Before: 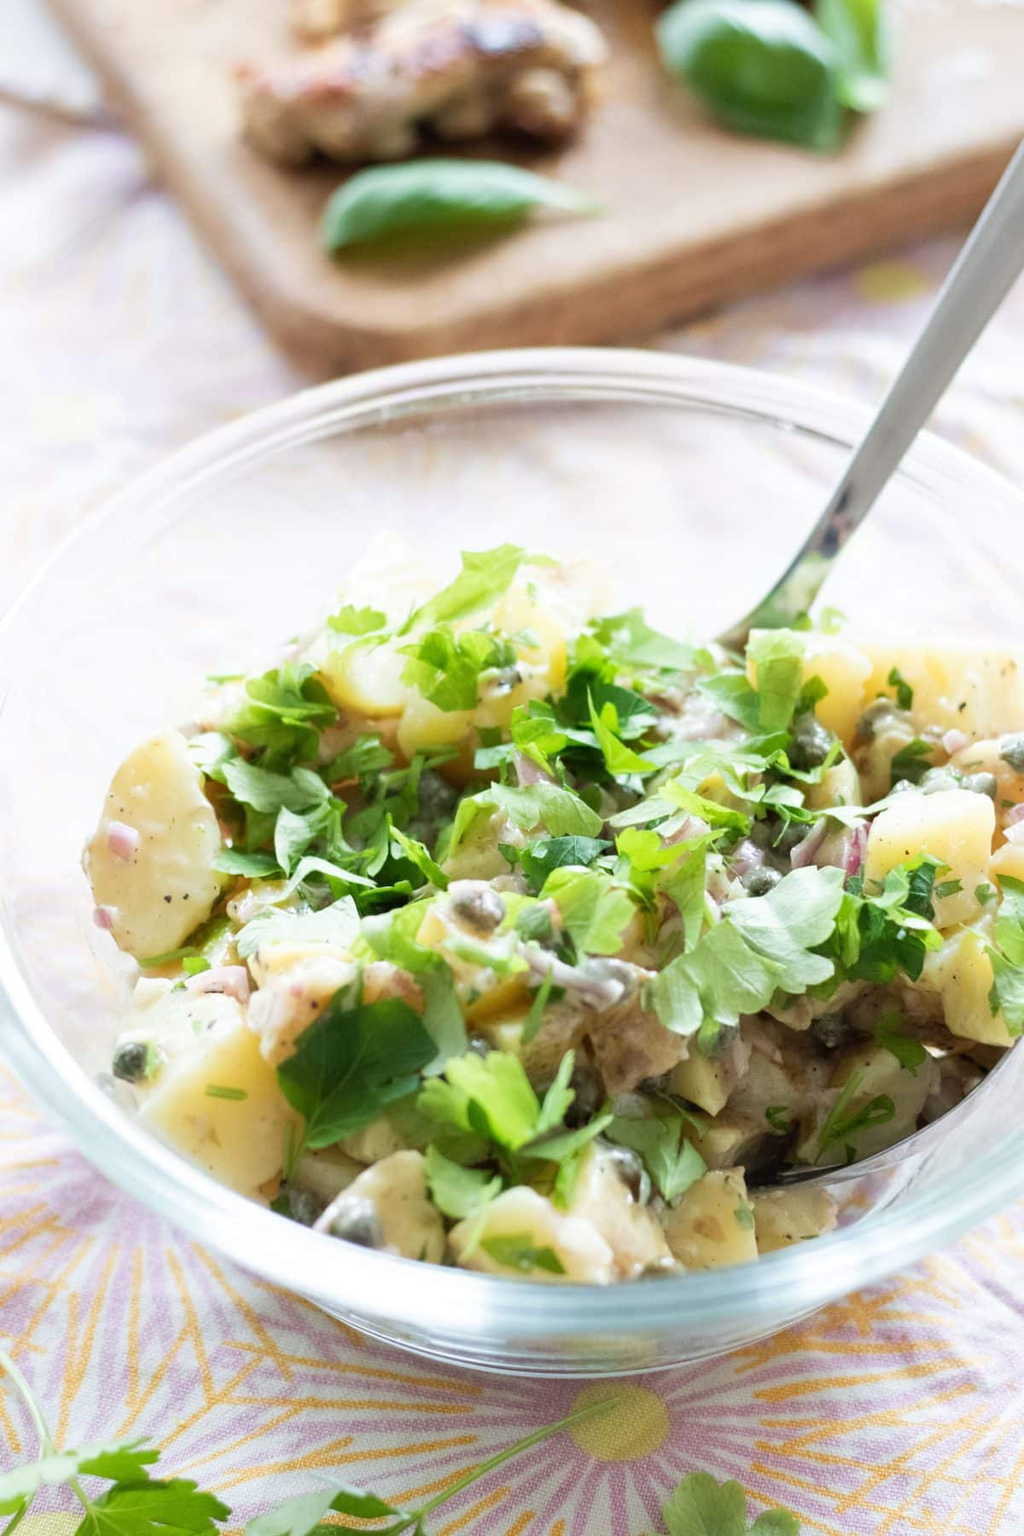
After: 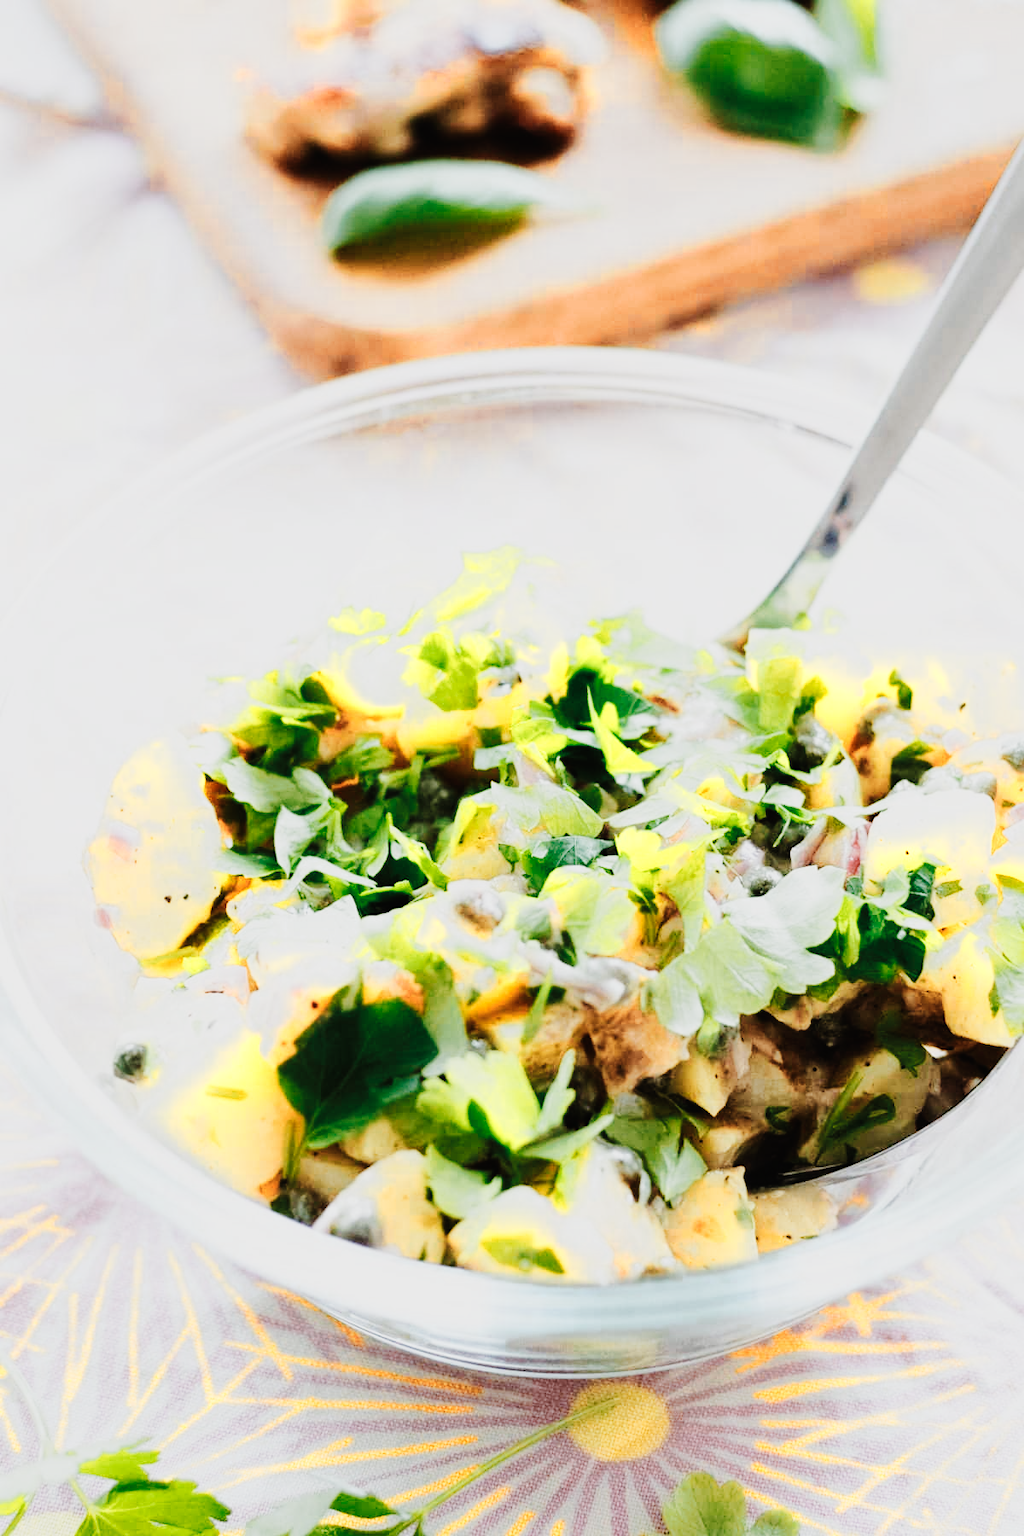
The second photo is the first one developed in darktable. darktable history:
exposure: black level correction -0.014, exposure -0.193 EV, compensate highlight preservation false
sigmoid: contrast 1.8, skew -0.2, preserve hue 0%, red attenuation 0.1, red rotation 0.035, green attenuation 0.1, green rotation -0.017, blue attenuation 0.15, blue rotation -0.052, base primaries Rec2020
tone curve: curves: ch0 [(0, 0) (0.003, 0.002) (0.011, 0.007) (0.025, 0.014) (0.044, 0.023) (0.069, 0.033) (0.1, 0.052) (0.136, 0.081) (0.177, 0.134) (0.224, 0.205) (0.277, 0.296) (0.335, 0.401) (0.399, 0.501) (0.468, 0.589) (0.543, 0.658) (0.623, 0.738) (0.709, 0.804) (0.801, 0.871) (0.898, 0.93) (1, 1)], preserve colors none
color zones: curves: ch0 [(0.018, 0.548) (0.197, 0.654) (0.425, 0.447) (0.605, 0.658) (0.732, 0.579)]; ch1 [(0.105, 0.531) (0.224, 0.531) (0.386, 0.39) (0.618, 0.456) (0.732, 0.456) (0.956, 0.421)]; ch2 [(0.039, 0.583) (0.215, 0.465) (0.399, 0.544) (0.465, 0.548) (0.614, 0.447) (0.724, 0.43) (0.882, 0.623) (0.956, 0.632)]
